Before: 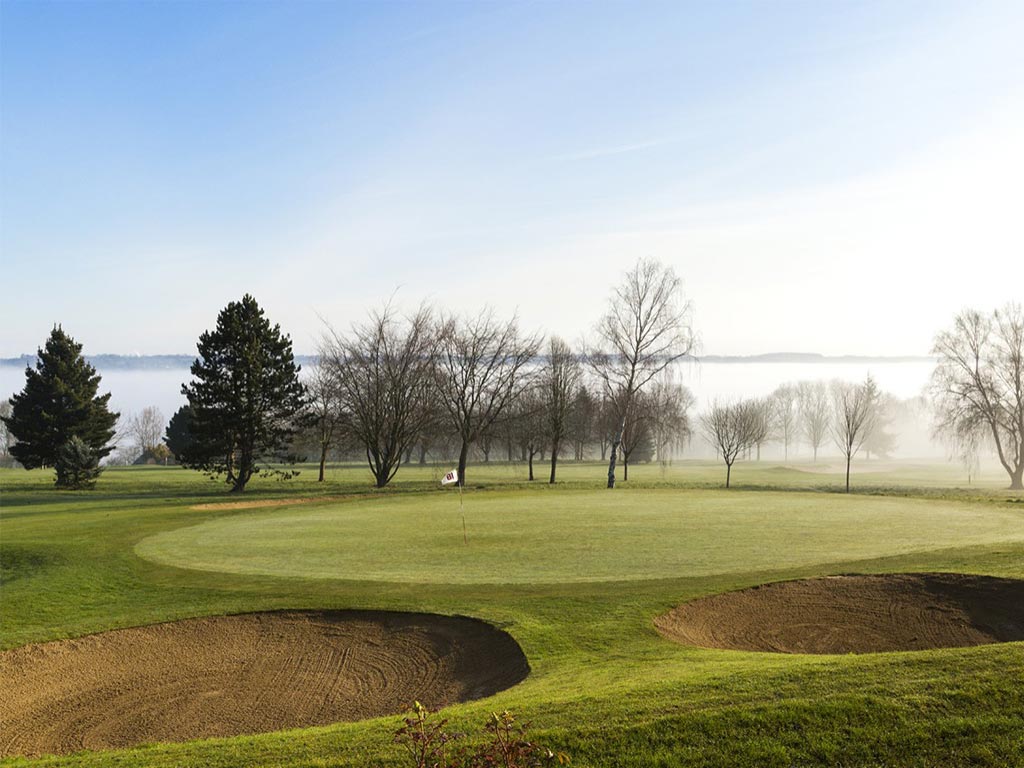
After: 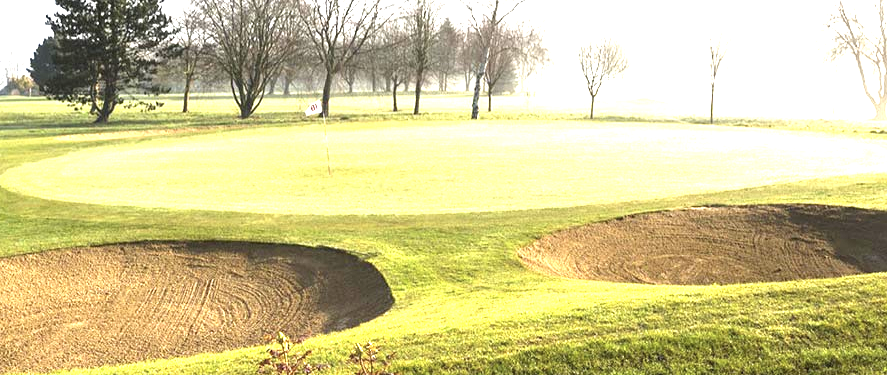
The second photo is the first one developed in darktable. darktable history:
crop and rotate: left 13.306%, top 48.129%, bottom 2.928%
exposure: black level correction 0, exposure 2.138 EV, compensate exposure bias true, compensate highlight preservation false
color contrast: green-magenta contrast 0.84, blue-yellow contrast 0.86
